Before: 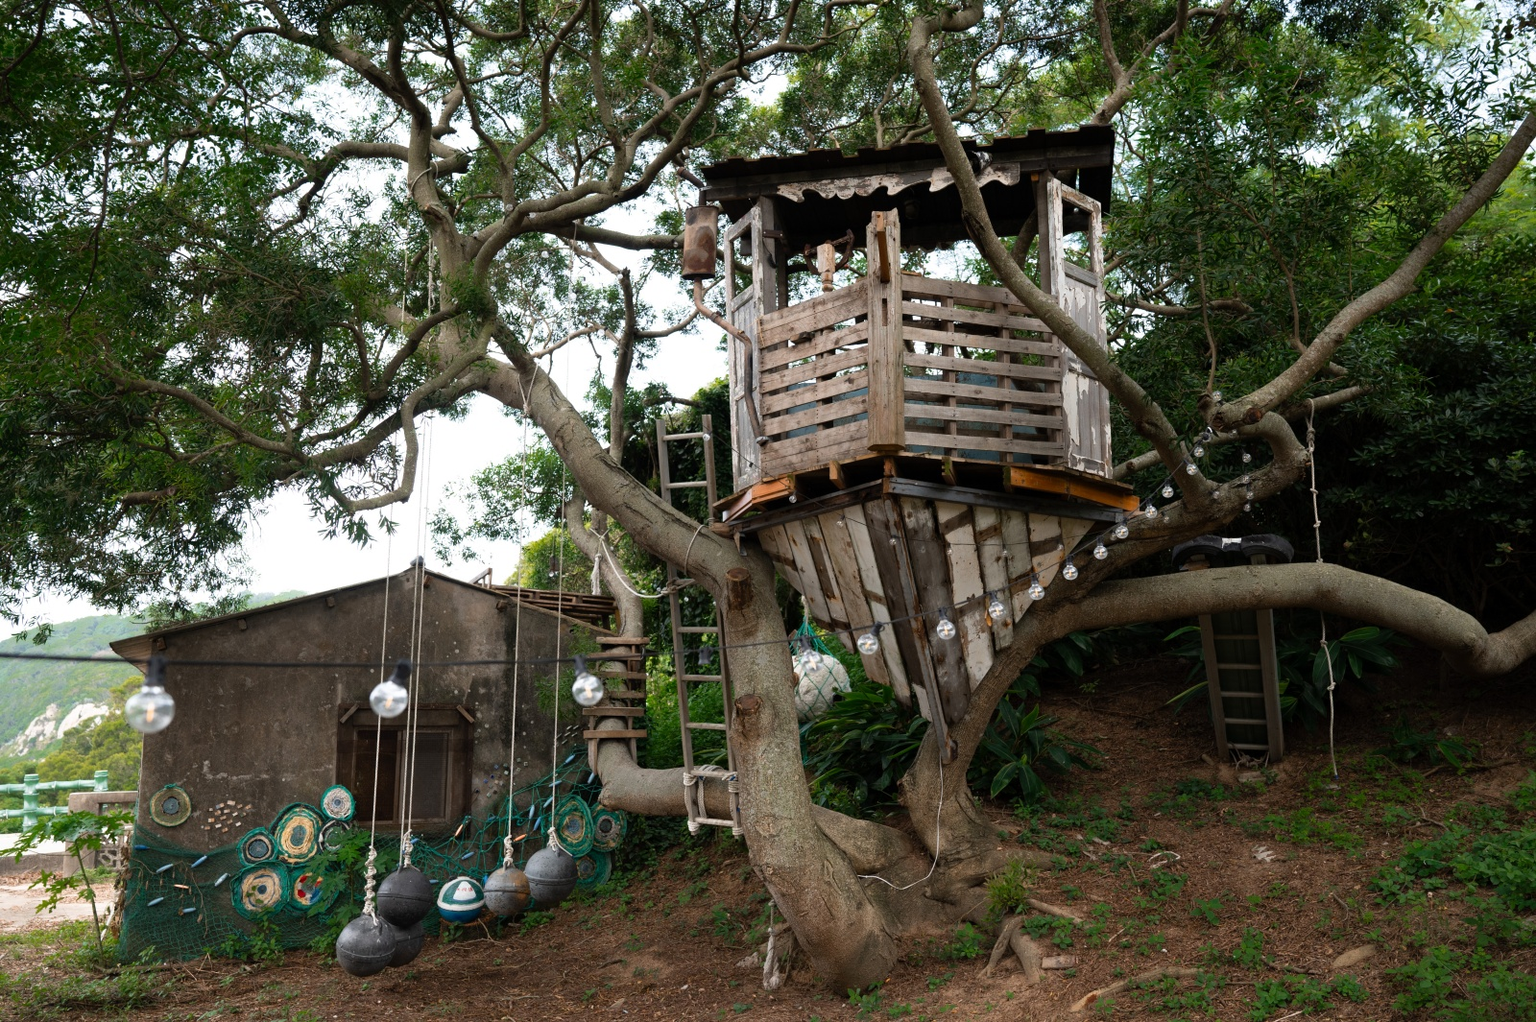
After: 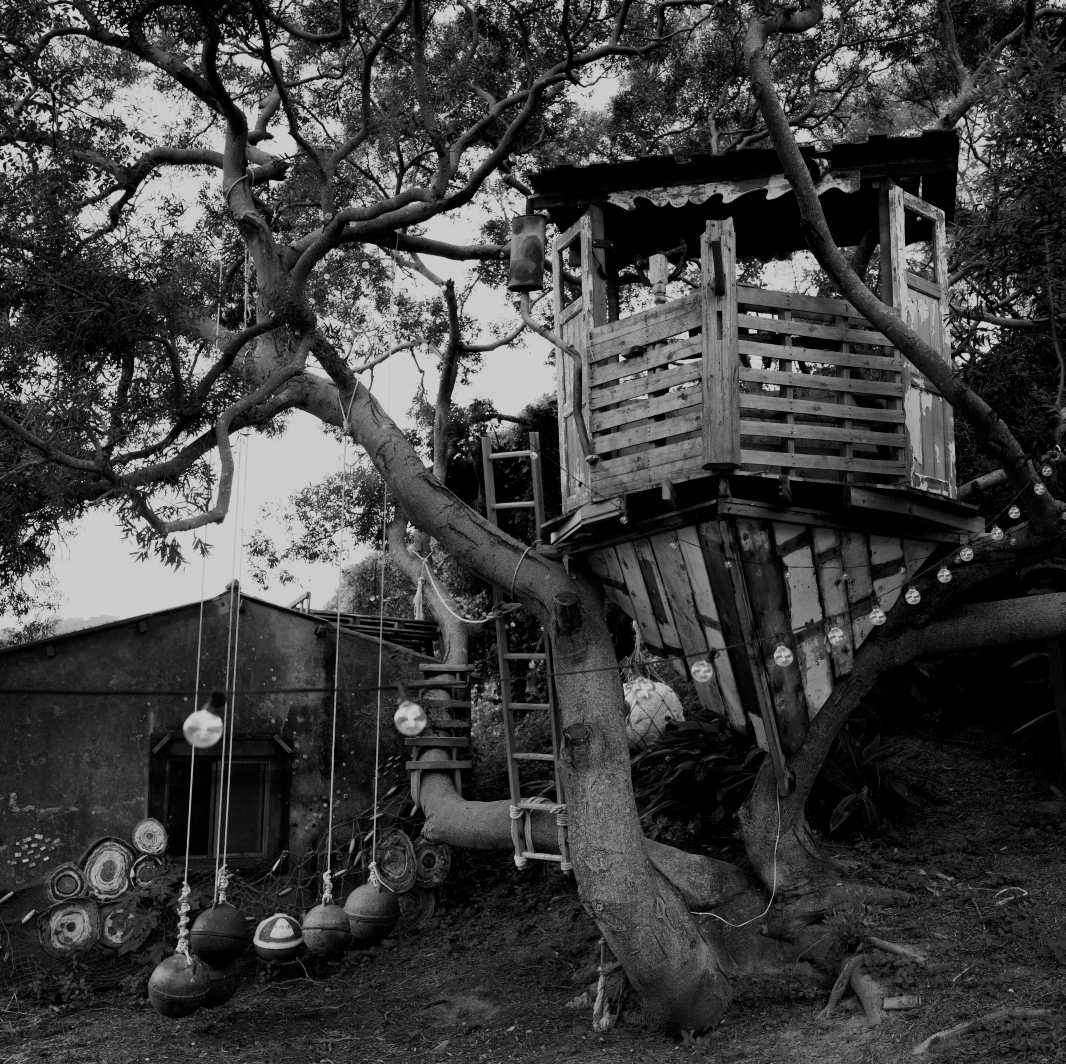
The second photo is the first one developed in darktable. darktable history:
contrast brightness saturation: contrast 0.07, brightness -0.14, saturation 0.11
crop and rotate: left 12.648%, right 20.685%
filmic rgb: black relative exposure -7.65 EV, white relative exposure 4.56 EV, hardness 3.61
white balance: red 1, blue 1
monochrome: on, module defaults
